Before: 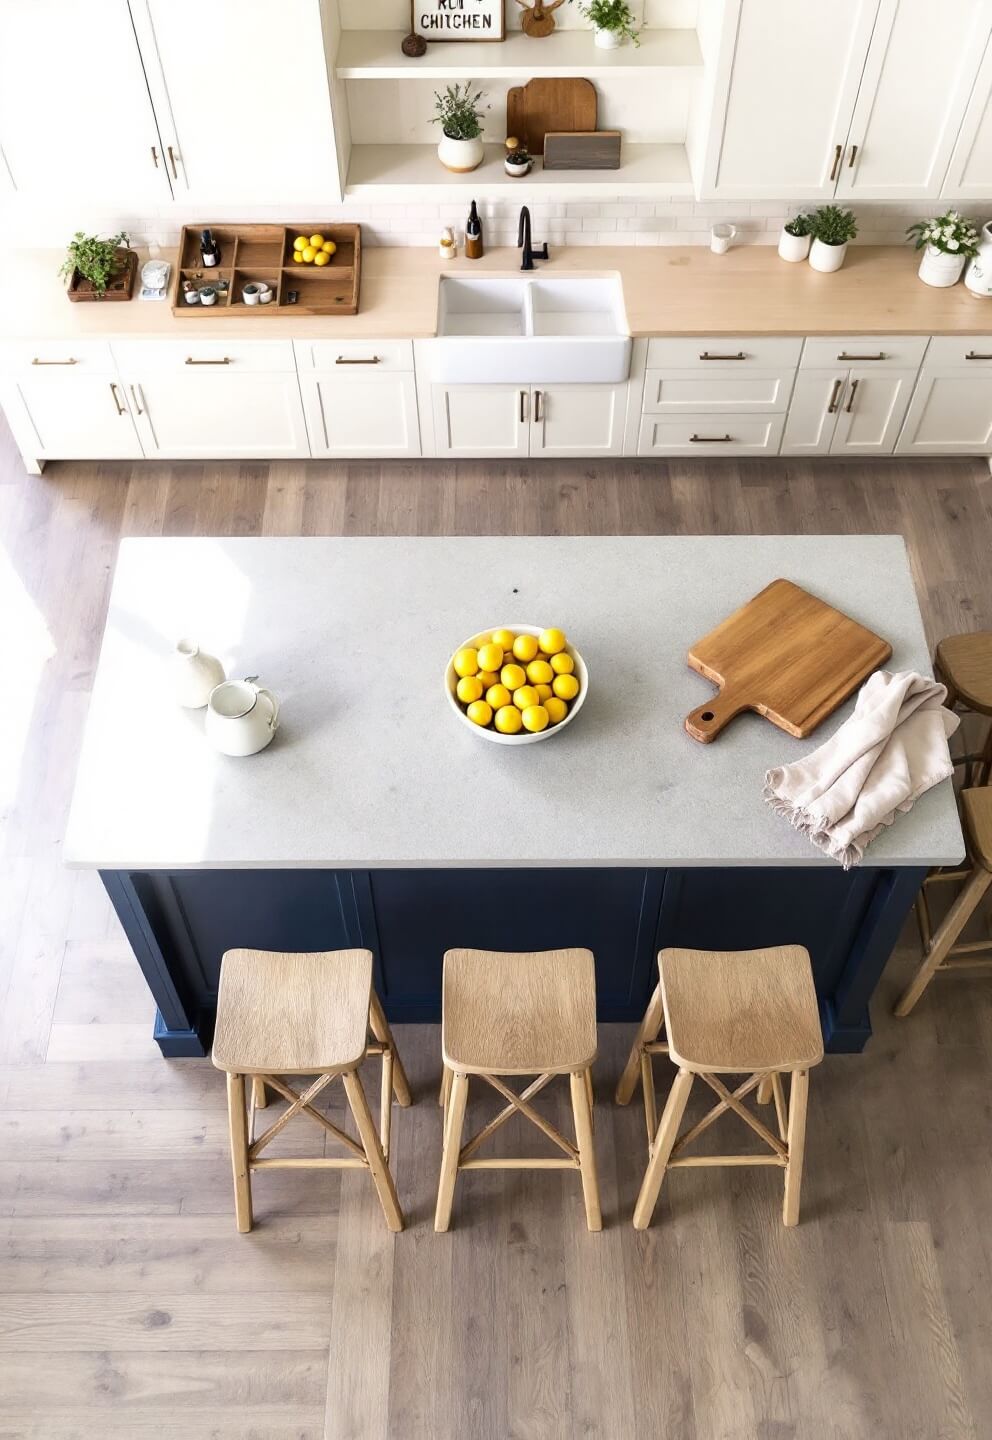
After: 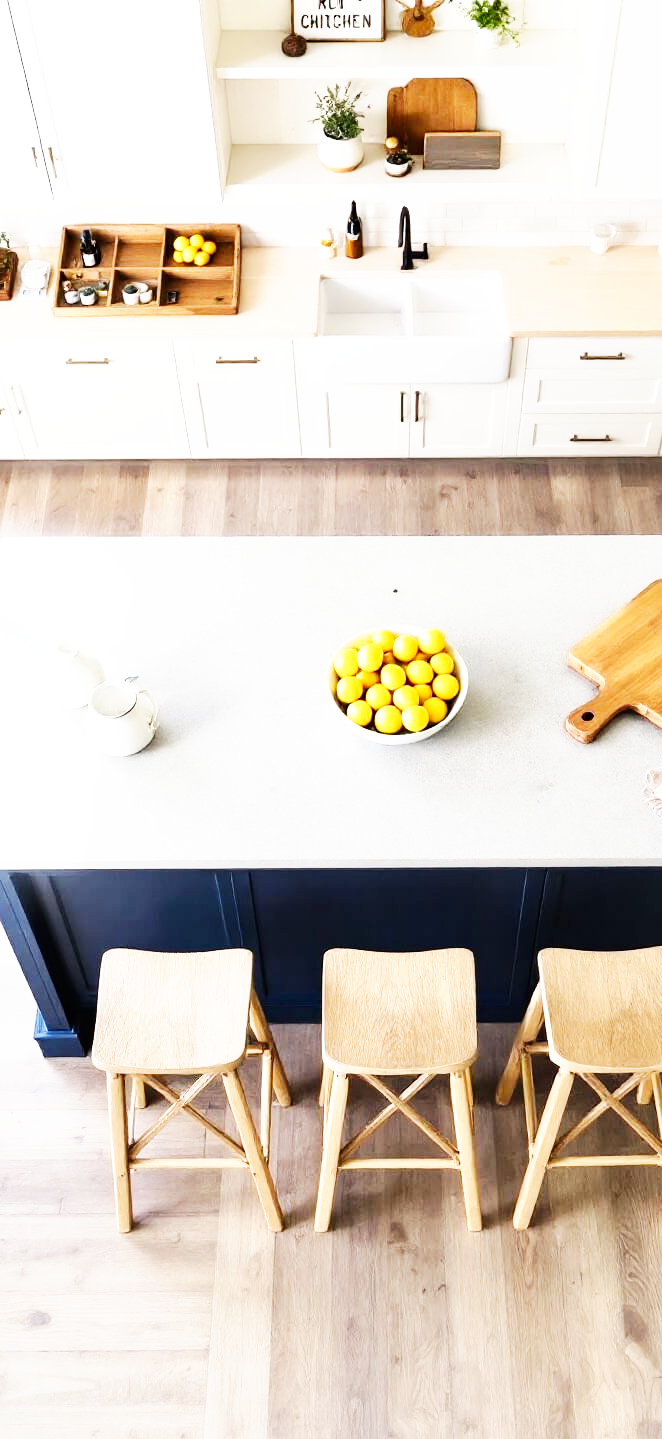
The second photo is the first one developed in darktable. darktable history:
crop and rotate: left 12.25%, right 20.958%
base curve: curves: ch0 [(0, 0) (0.007, 0.004) (0.027, 0.03) (0.046, 0.07) (0.207, 0.54) (0.442, 0.872) (0.673, 0.972) (1, 1)], preserve colors none
